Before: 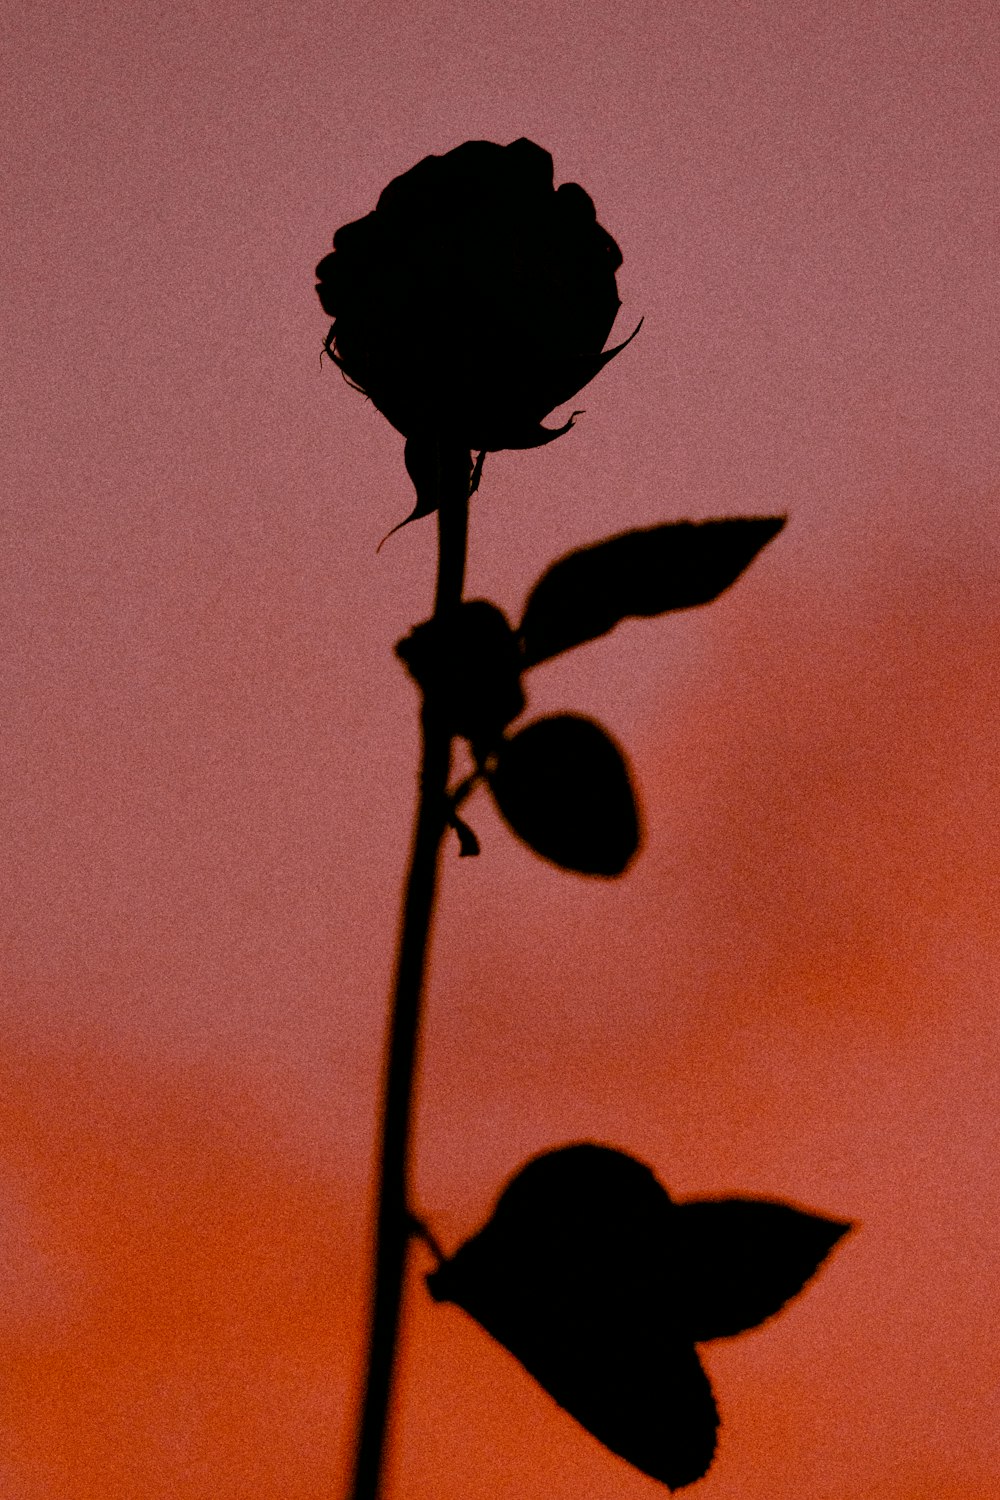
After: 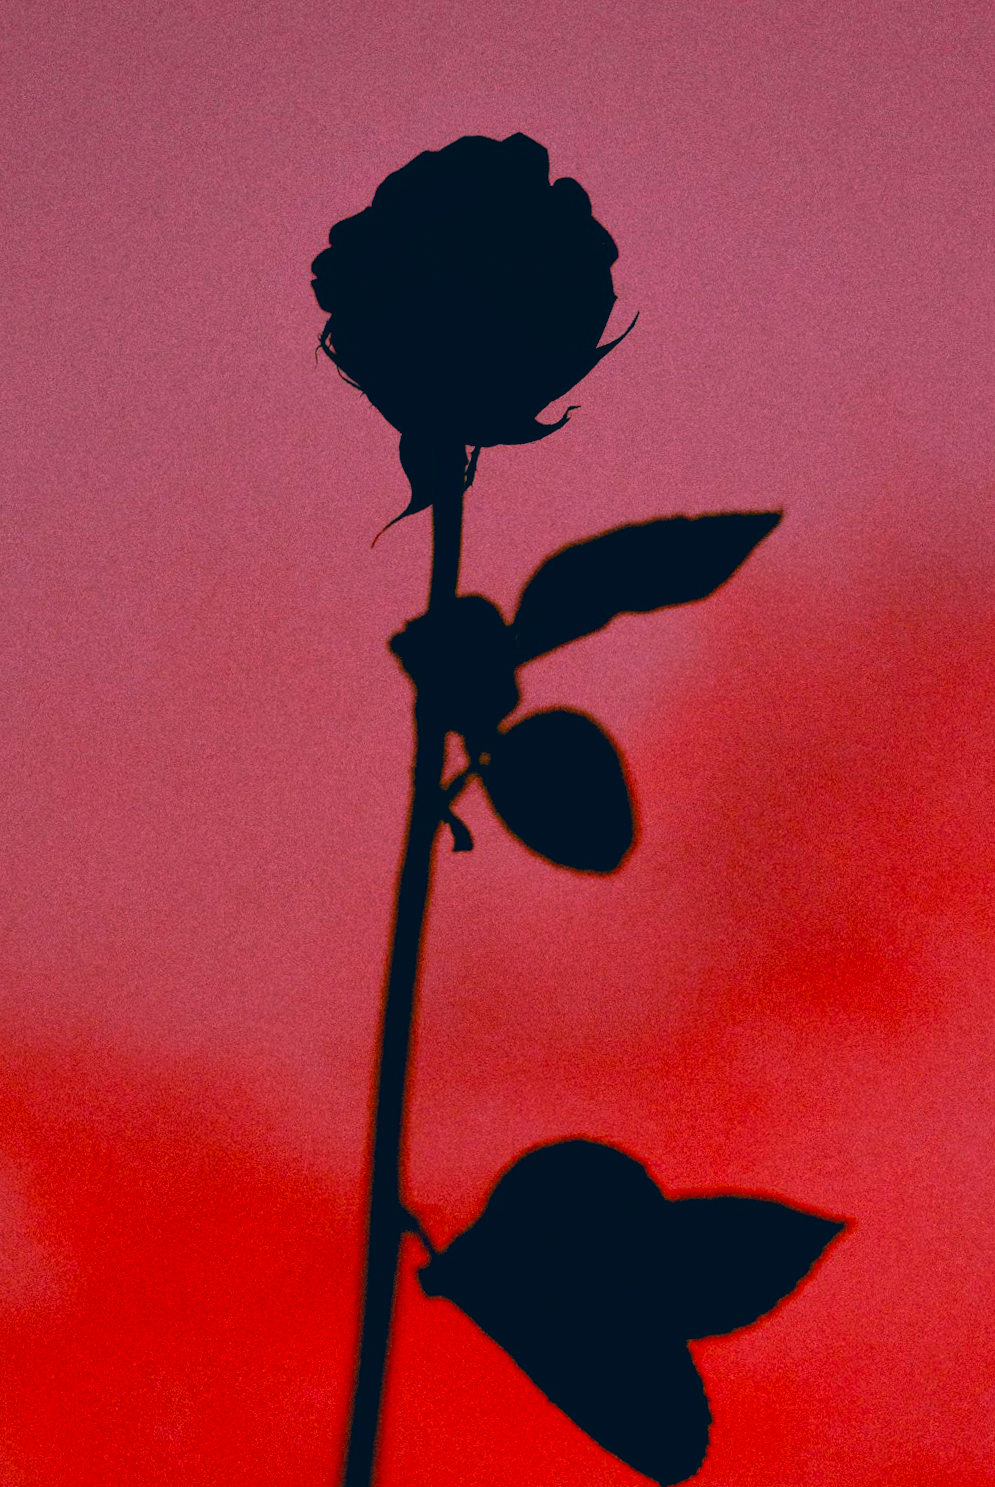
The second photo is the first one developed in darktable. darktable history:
rotate and perspective: rotation 0.192°, lens shift (horizontal) -0.015, crop left 0.005, crop right 0.996, crop top 0.006, crop bottom 0.99
color correction: highlights a* 17.03, highlights b* 0.205, shadows a* -15.38, shadows b* -14.56, saturation 1.5
shadows and highlights: shadows 25, highlights -25
